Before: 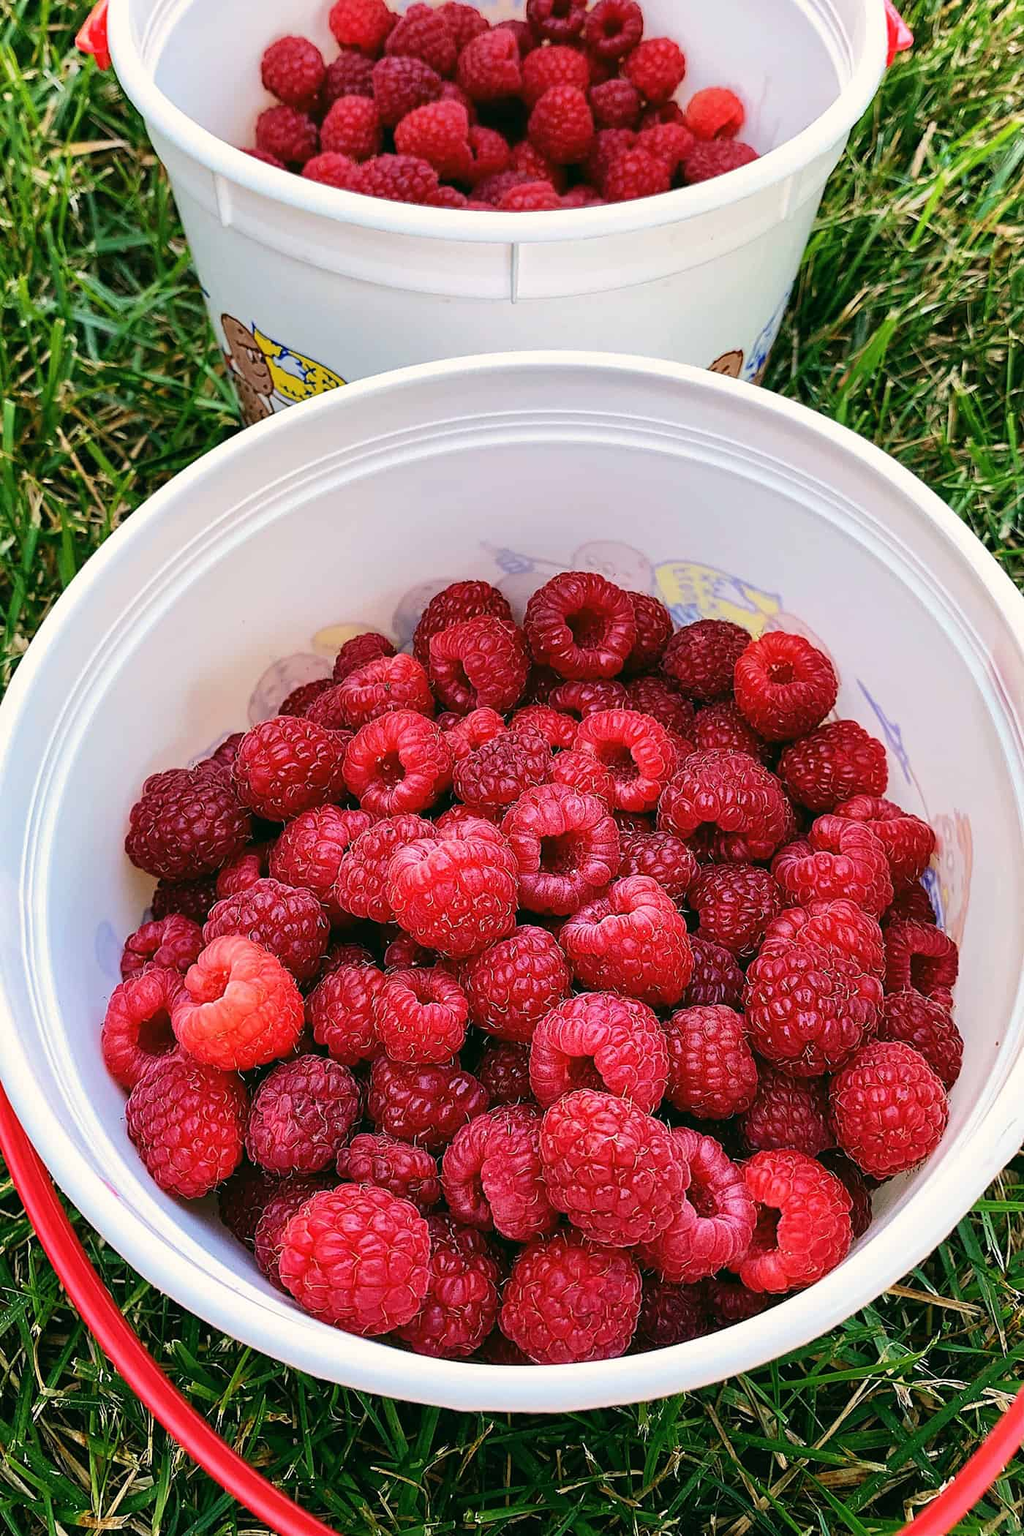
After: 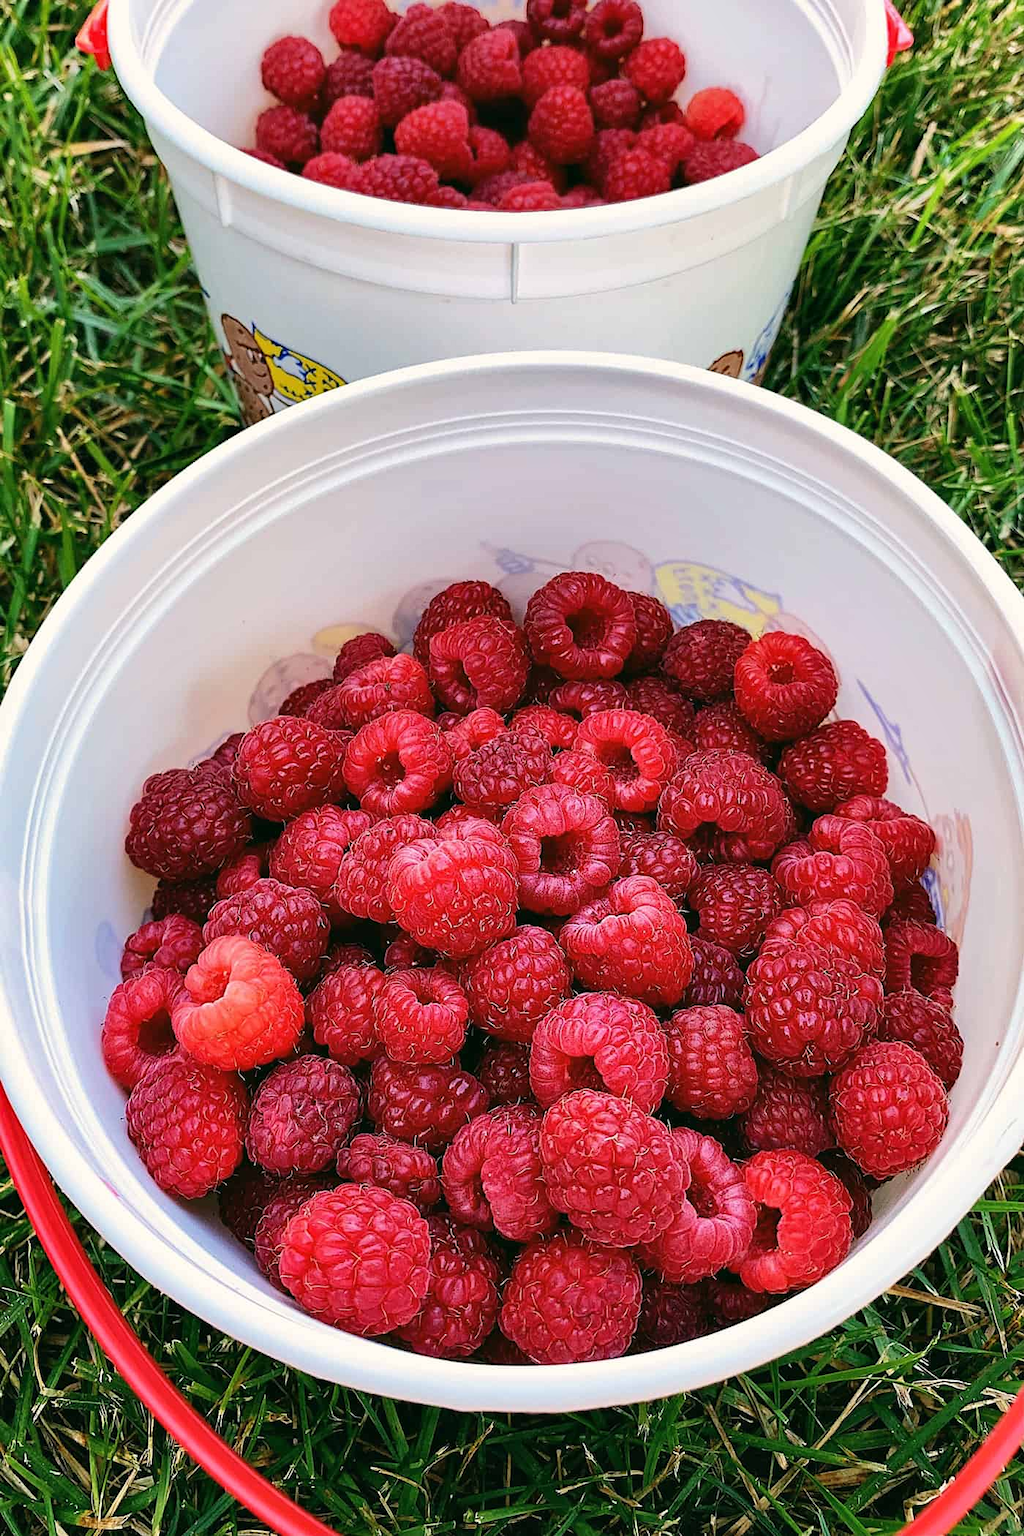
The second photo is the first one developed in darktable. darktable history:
shadows and highlights: shadows 29.32, highlights -29.32, low approximation 0.01, soften with gaussian
